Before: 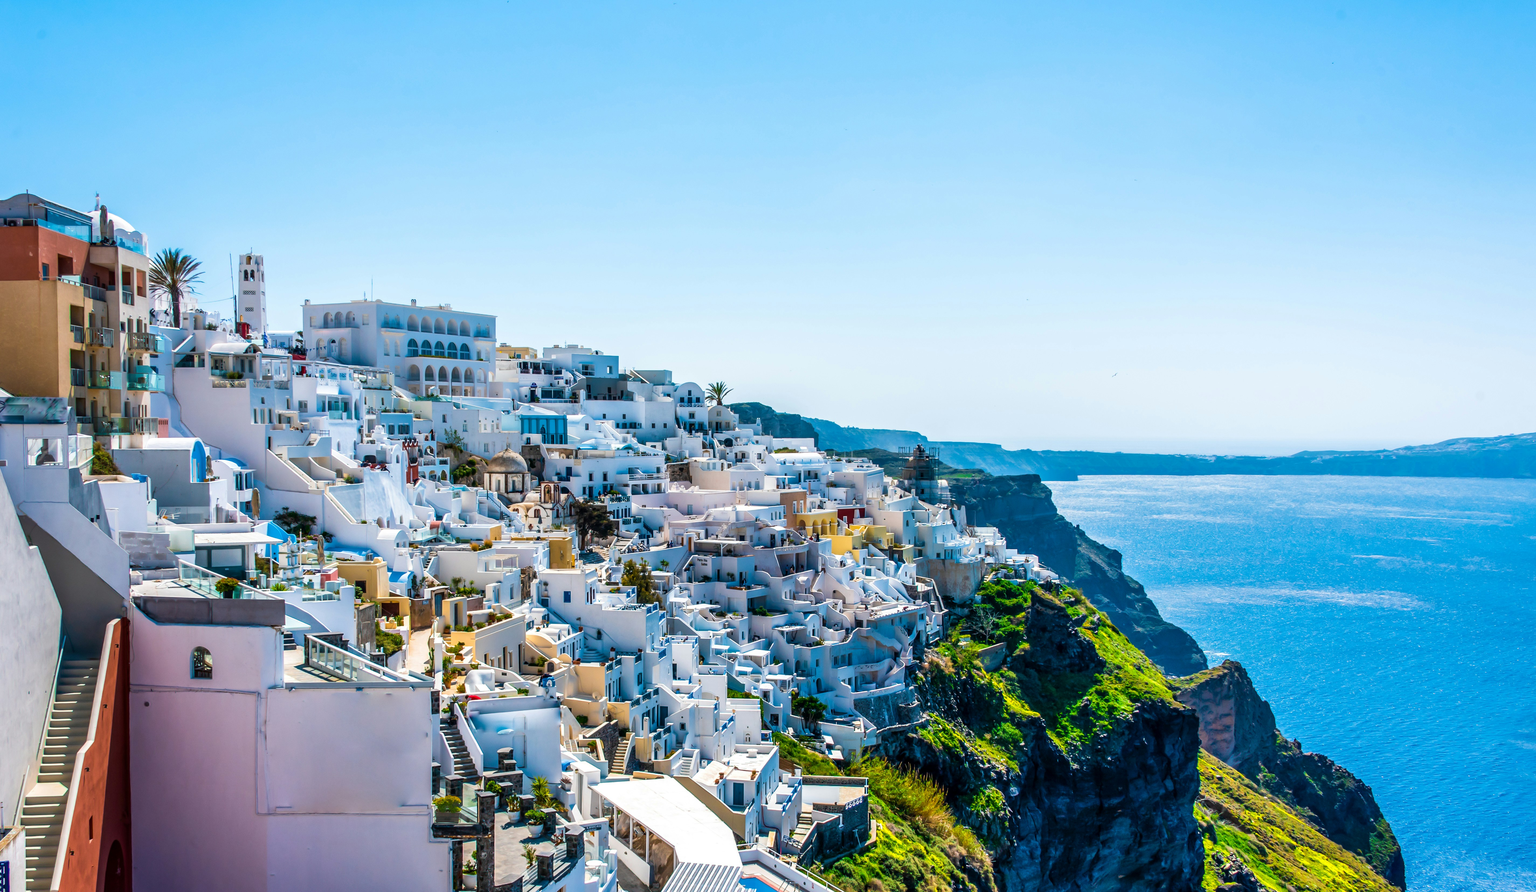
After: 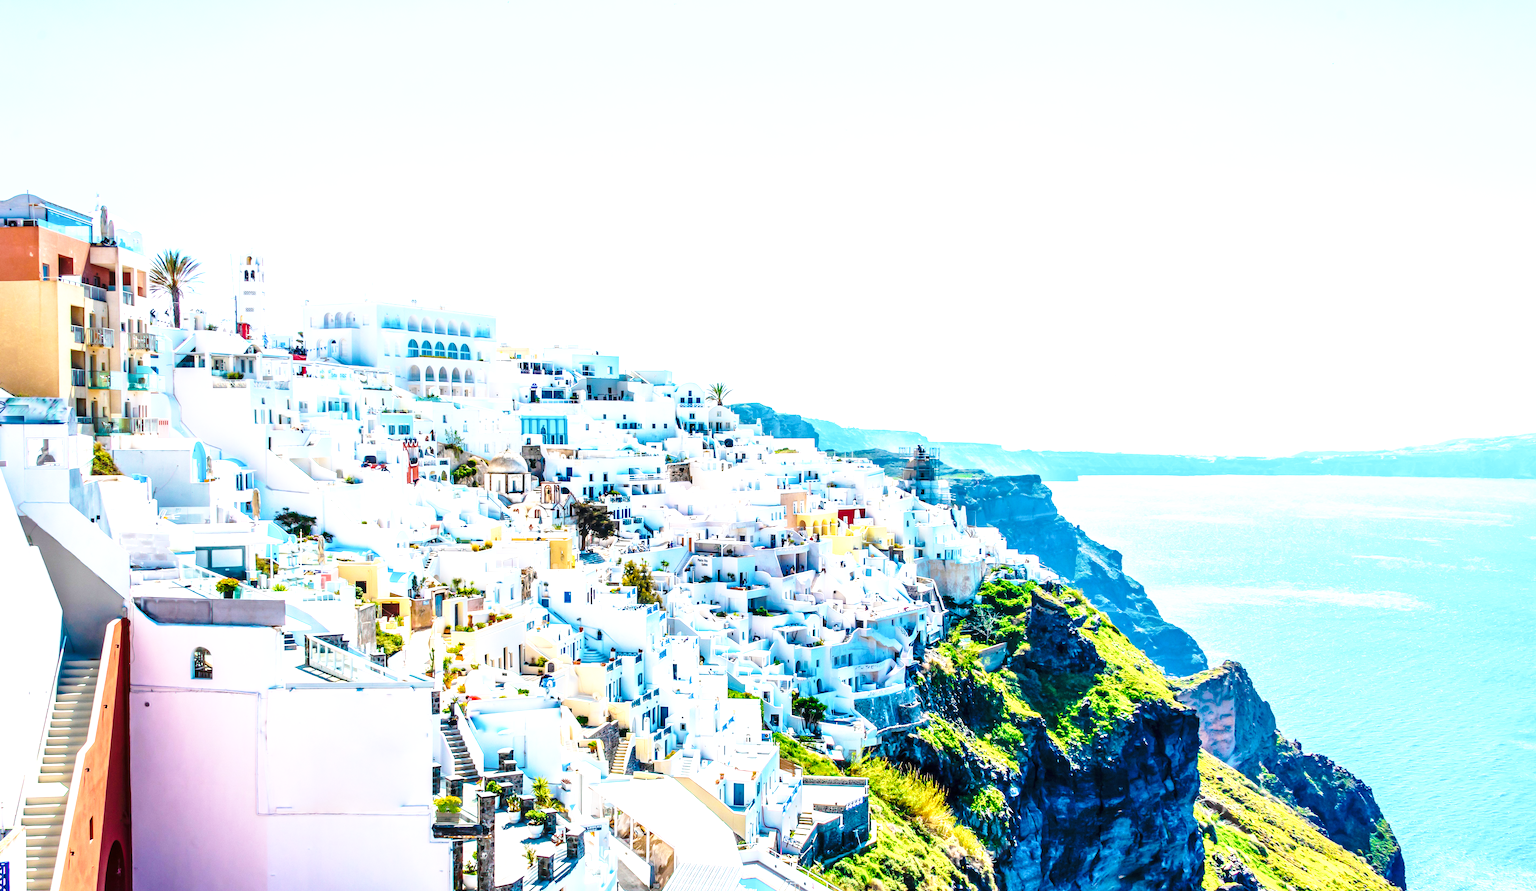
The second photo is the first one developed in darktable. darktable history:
exposure: black level correction 0, exposure 1.35 EV, compensate exposure bias true, compensate highlight preservation false
base curve: curves: ch0 [(0, 0) (0.036, 0.037) (0.121, 0.228) (0.46, 0.76) (0.859, 0.983) (1, 1)], preserve colors none
